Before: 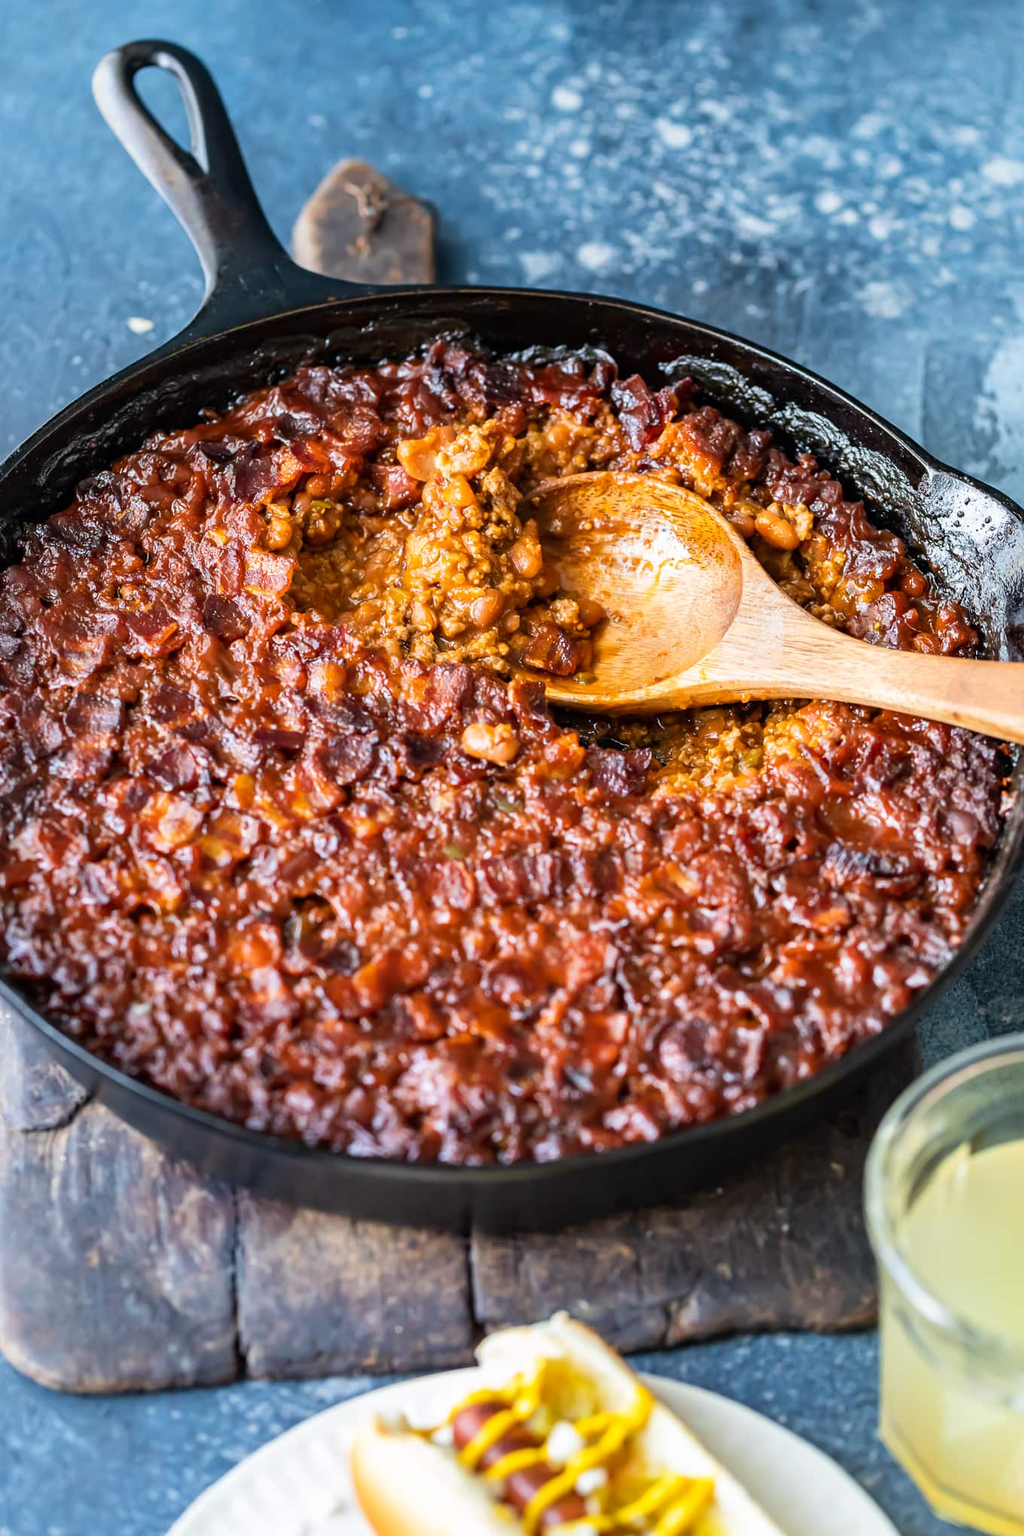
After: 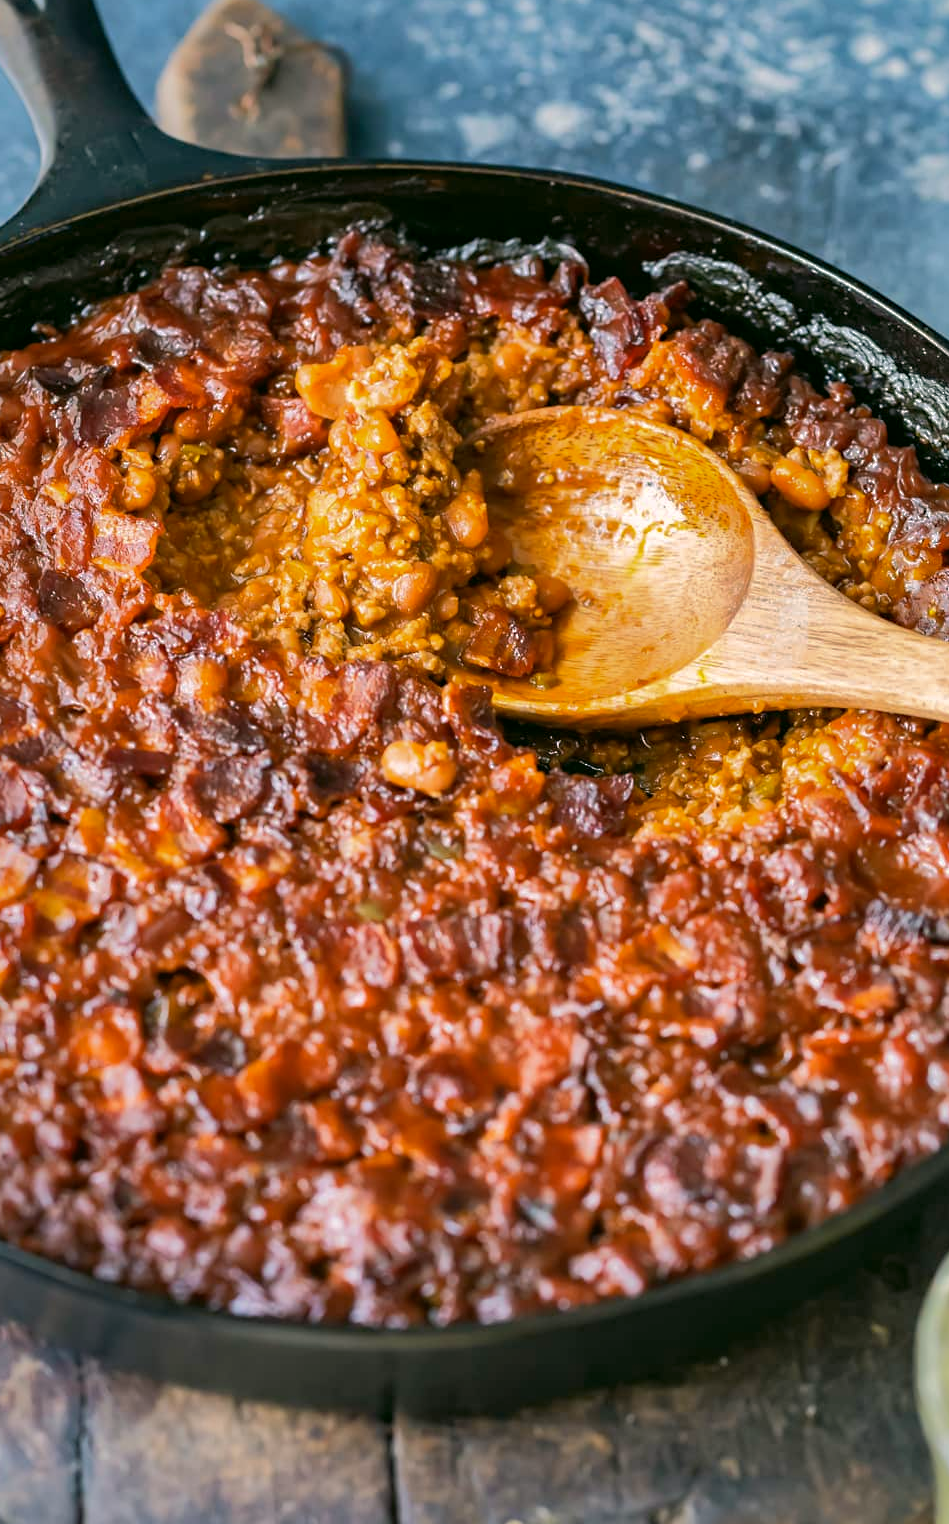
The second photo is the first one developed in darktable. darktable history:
color correction: highlights a* 4.28, highlights b* 4.95, shadows a* -7.17, shadows b* 4.73
sharpen: radius 5.344, amount 0.311, threshold 26.082
crop and rotate: left 17.097%, top 10.805%, right 13.052%, bottom 14.446%
shadows and highlights: shadows 40.12, highlights -59.85, highlights color adjustment 48.94%
